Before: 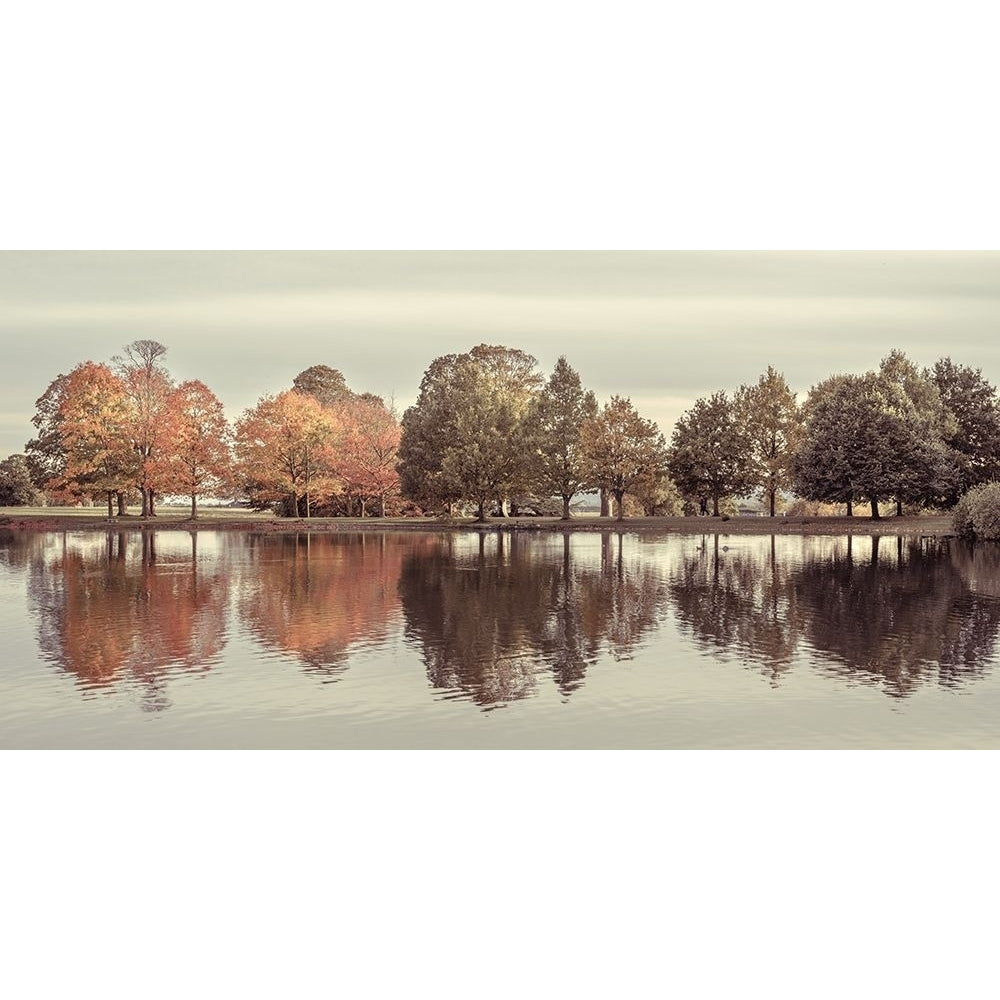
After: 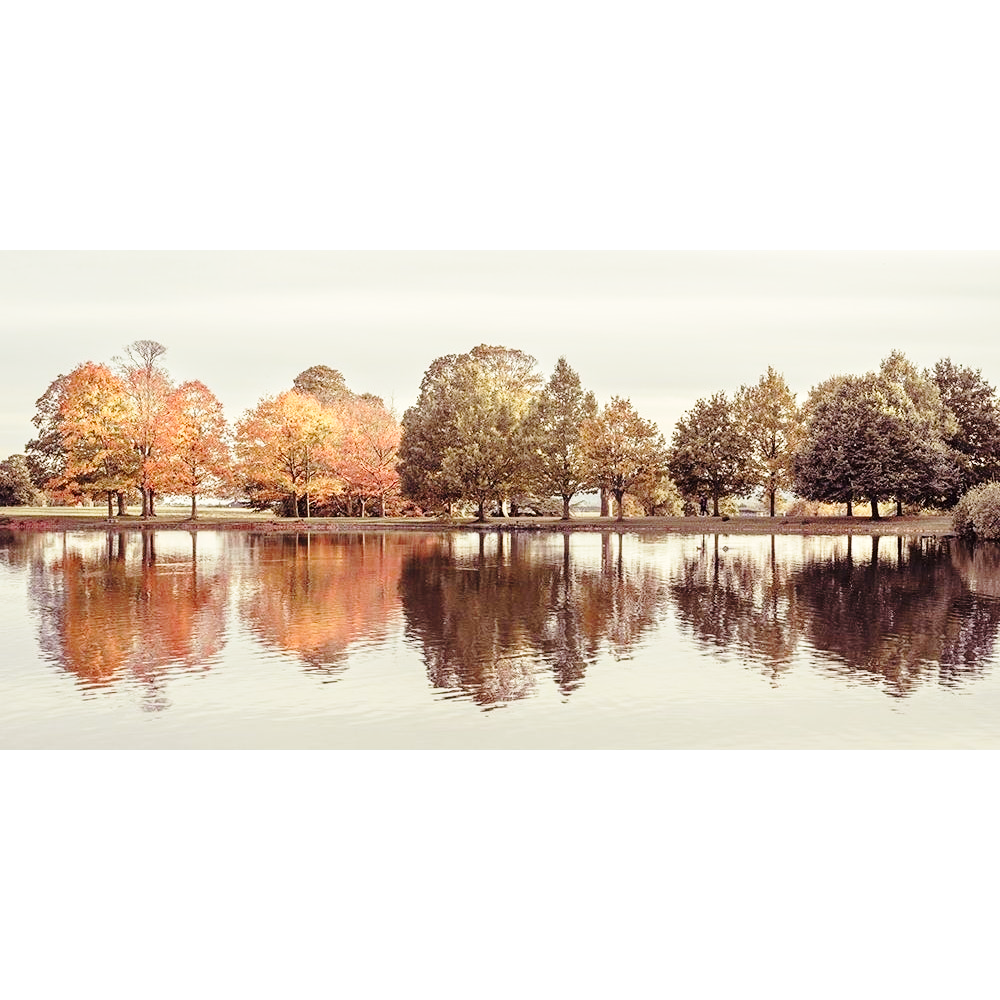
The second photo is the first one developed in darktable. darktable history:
base curve: curves: ch0 [(0, 0) (0.028, 0.03) (0.121, 0.232) (0.46, 0.748) (0.859, 0.968) (1, 1)], preserve colors none
color balance rgb: perceptual saturation grading › global saturation 19.338%
